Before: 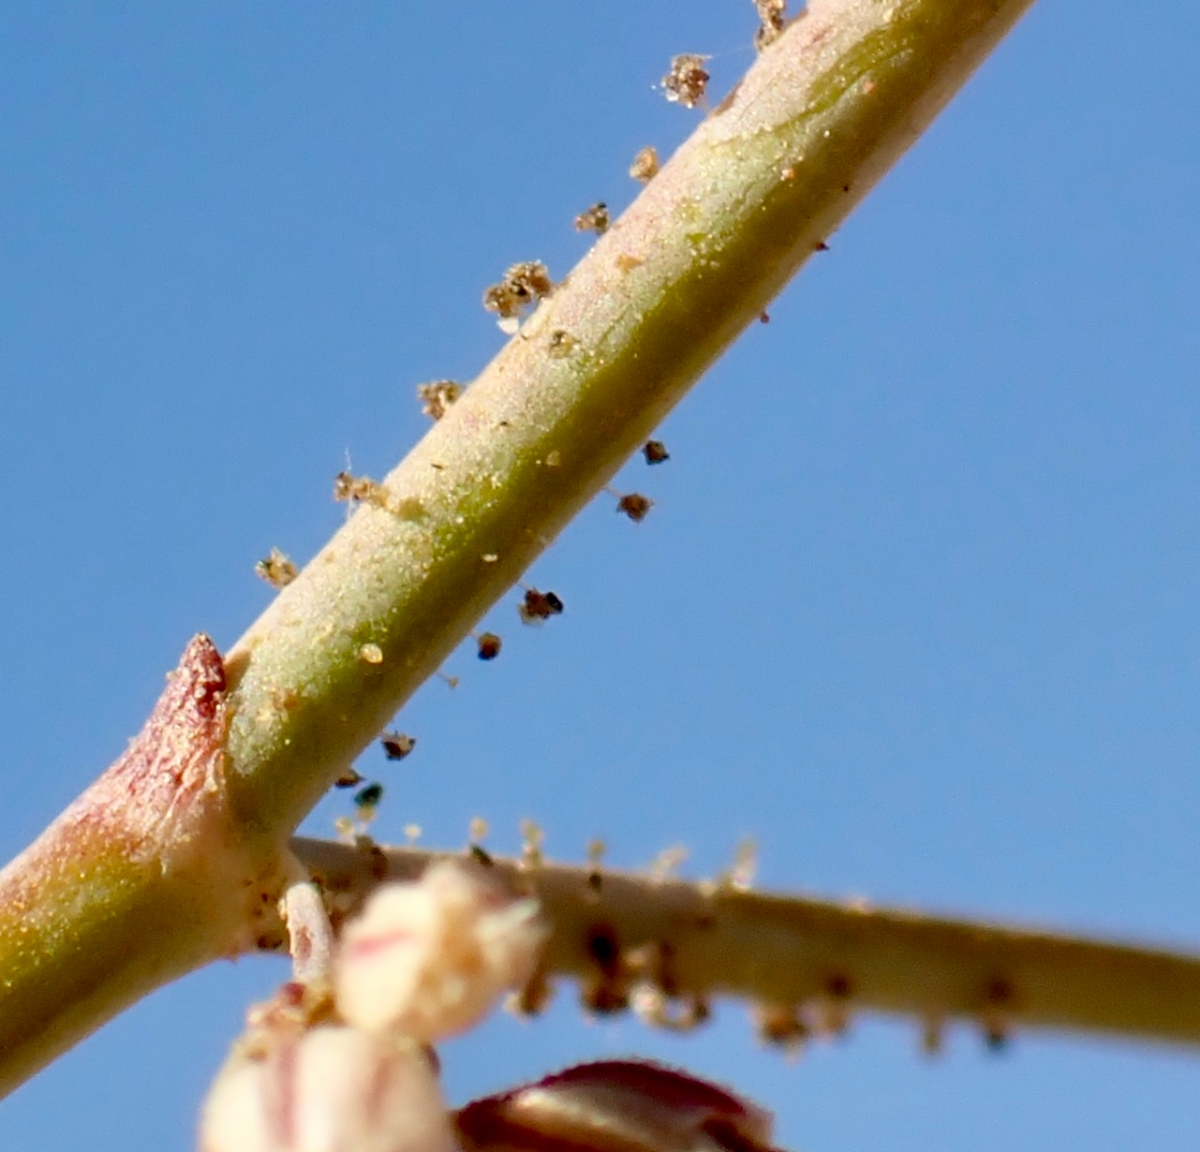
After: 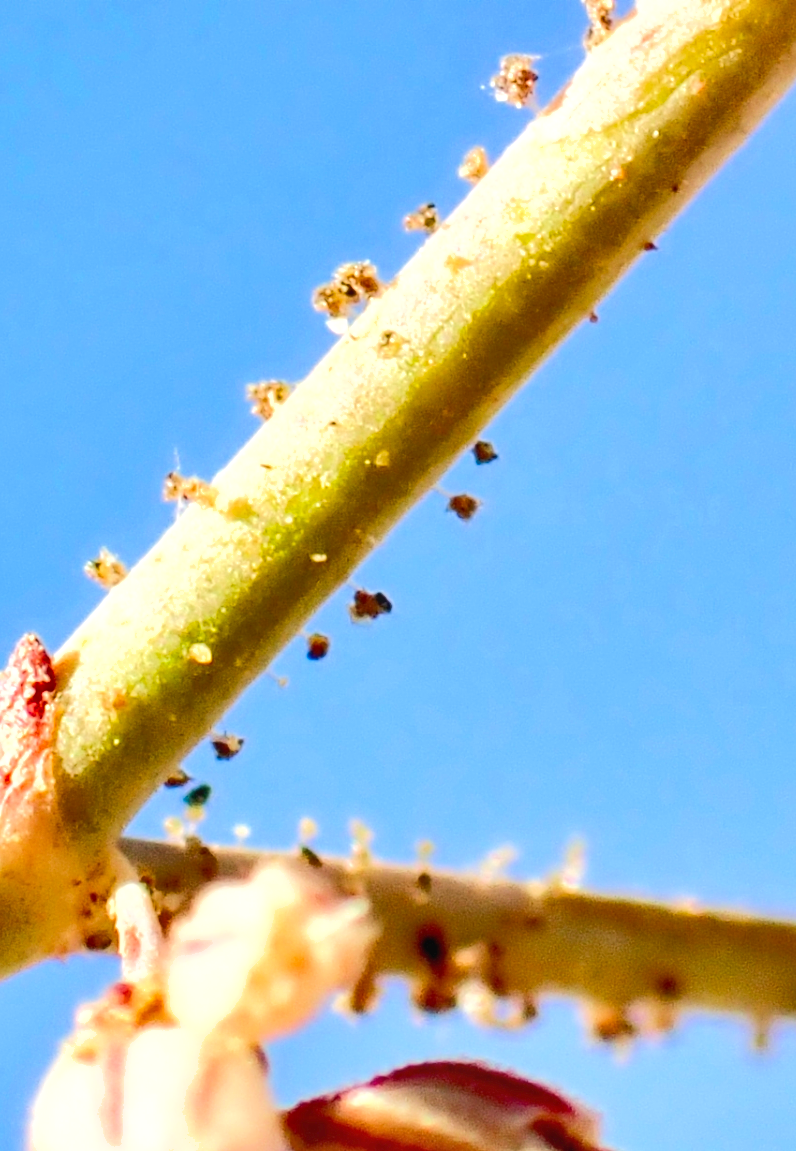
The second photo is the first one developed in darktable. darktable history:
local contrast: detail 109%
tone equalizer: -8 EV 1.97 EV, -7 EV 1.97 EV, -6 EV 1.97 EV, -5 EV 1.98 EV, -4 EV 1.99 EV, -3 EV 1.49 EV, -2 EV 0.986 EV, -1 EV 0.523 EV, edges refinement/feathering 500, mask exposure compensation -1.57 EV, preserve details no
crop and rotate: left 14.331%, right 19.329%
shadows and highlights: soften with gaussian
